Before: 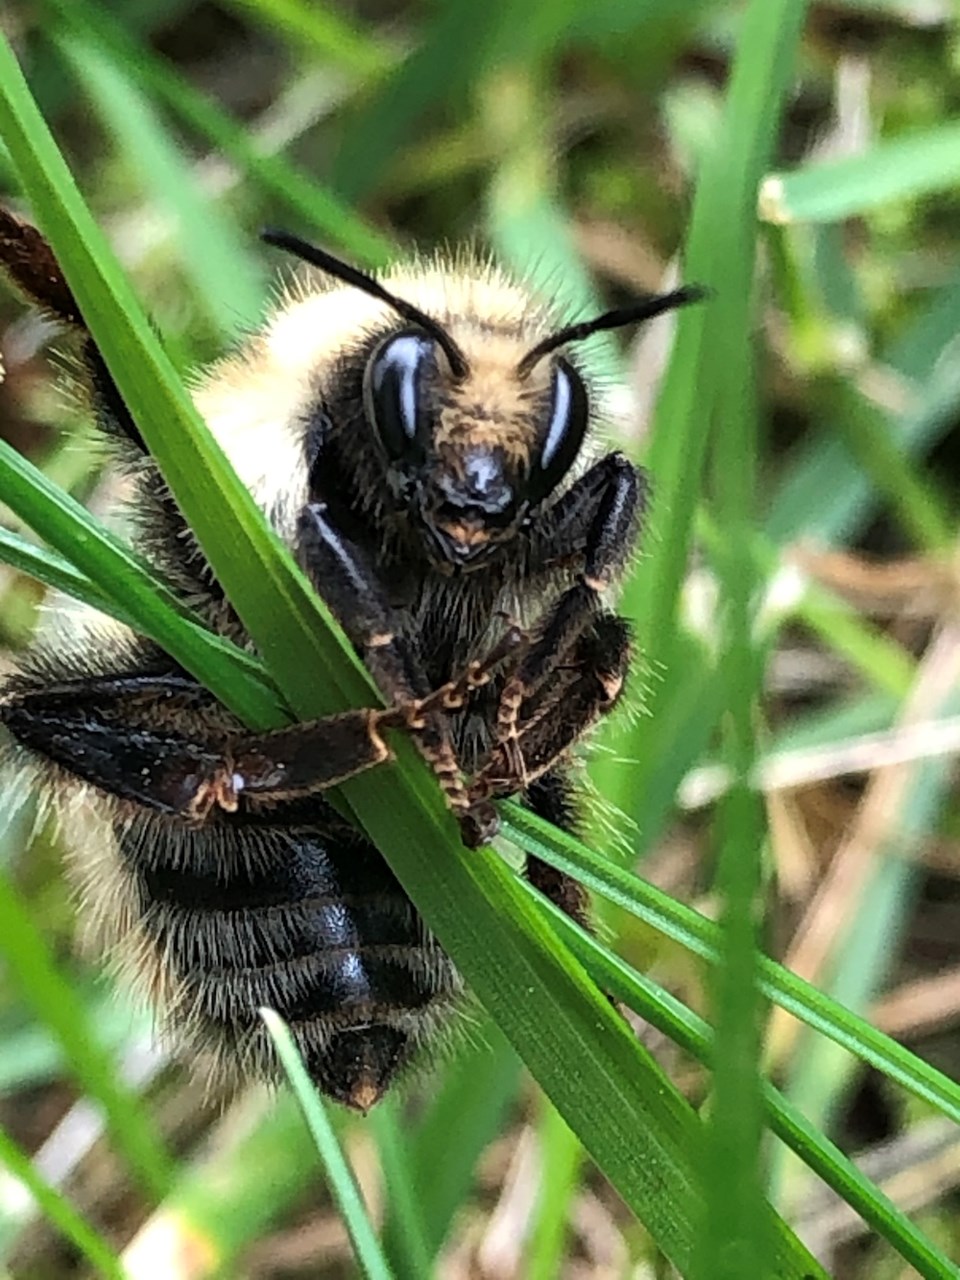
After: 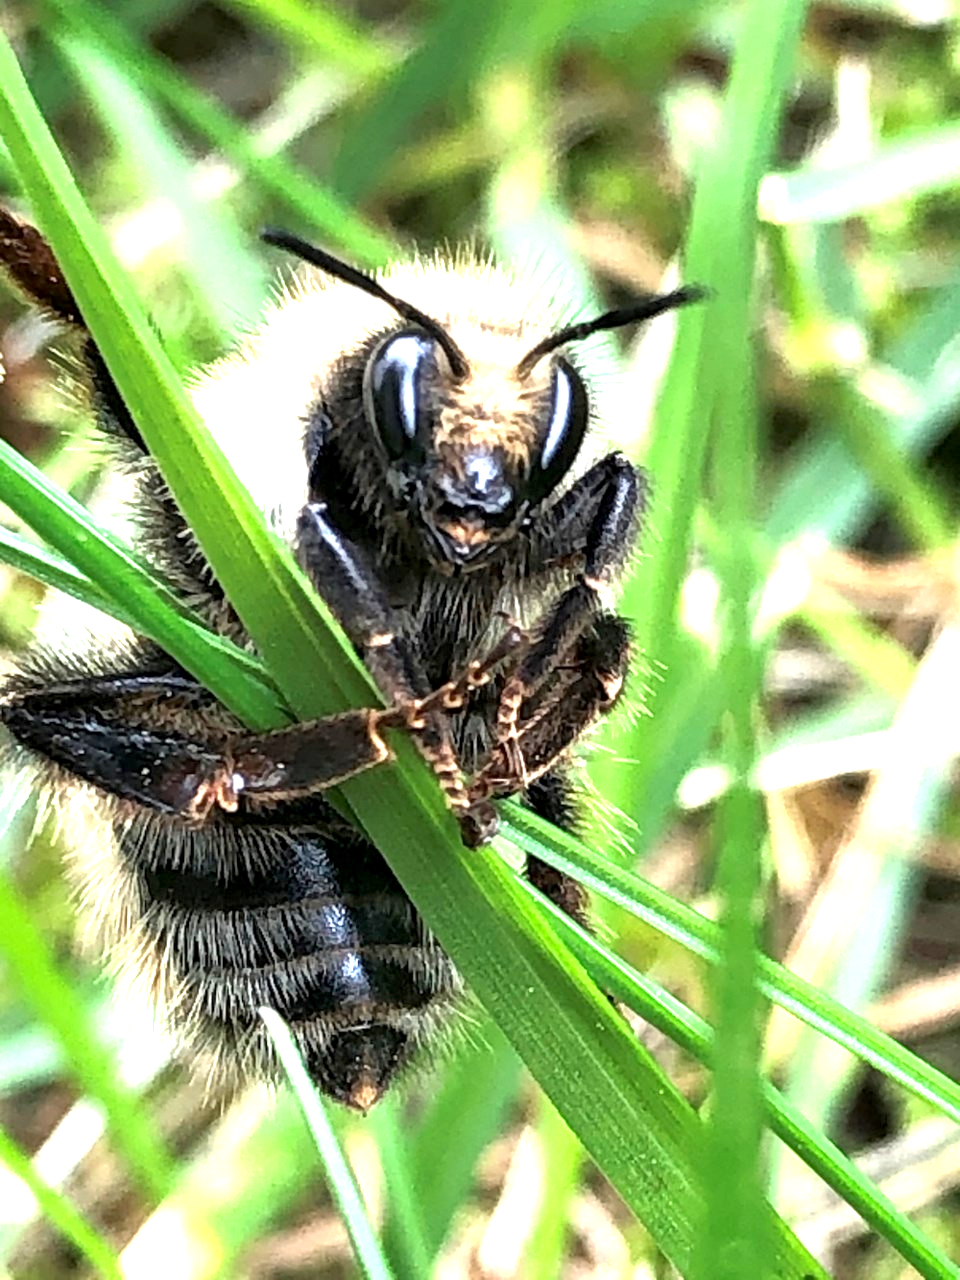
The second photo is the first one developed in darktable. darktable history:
exposure: black level correction 0.001, exposure 1.315 EV, compensate highlight preservation false
